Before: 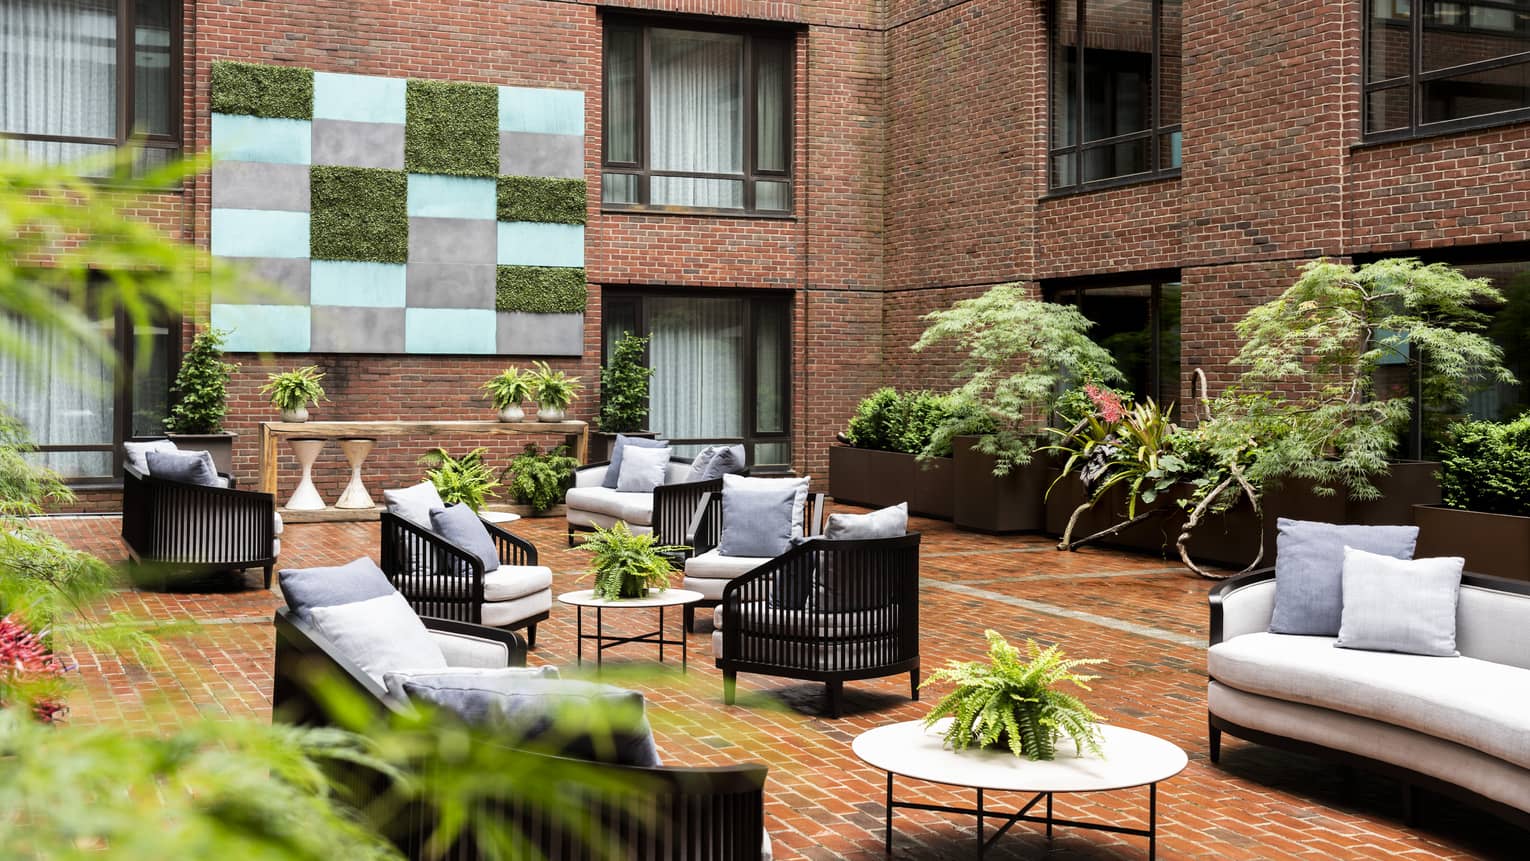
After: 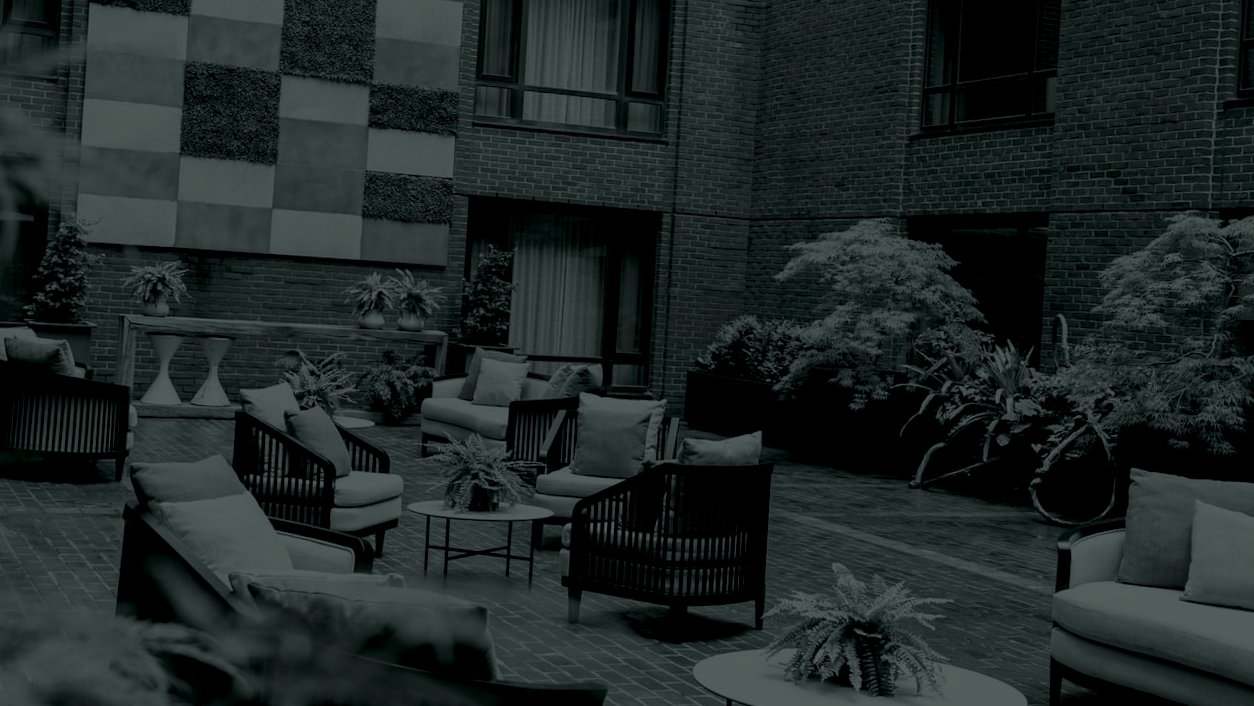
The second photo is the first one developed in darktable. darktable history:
colorize: hue 90°, saturation 19%, lightness 1.59%, version 1
crop and rotate: angle -3.27°, left 5.211%, top 5.211%, right 4.607%, bottom 4.607%
